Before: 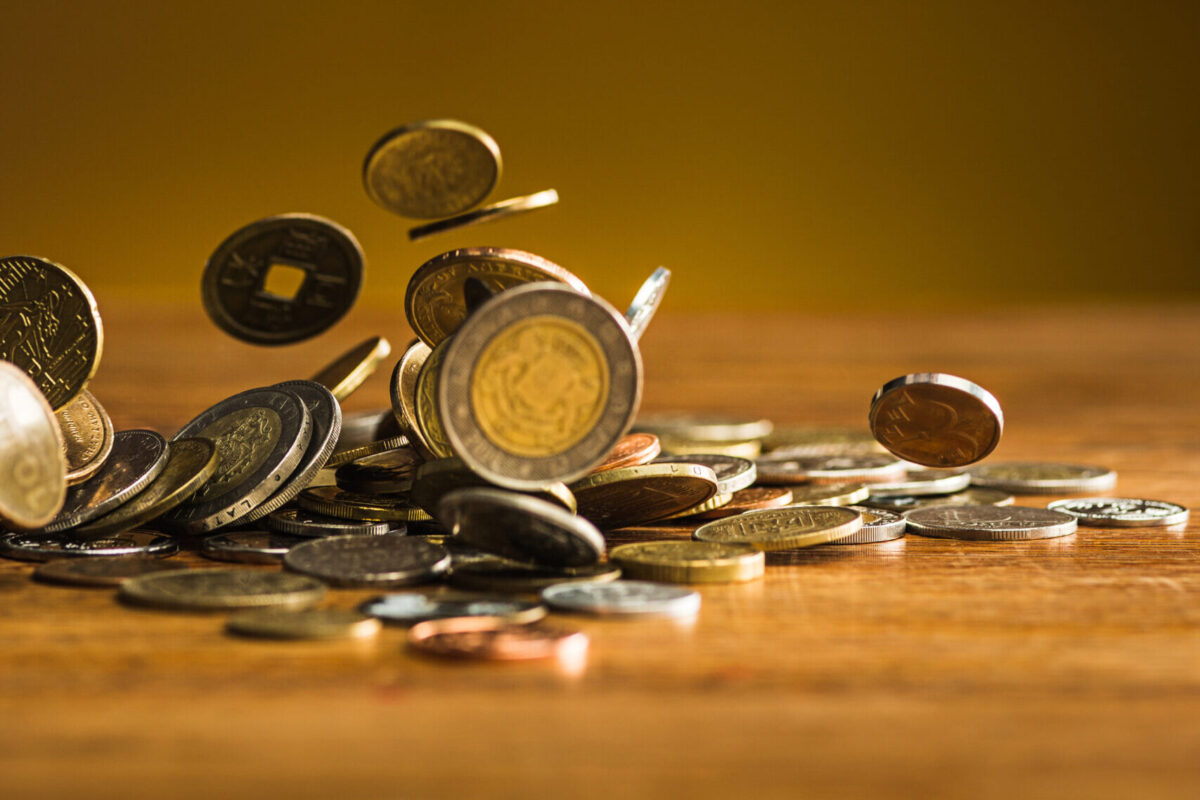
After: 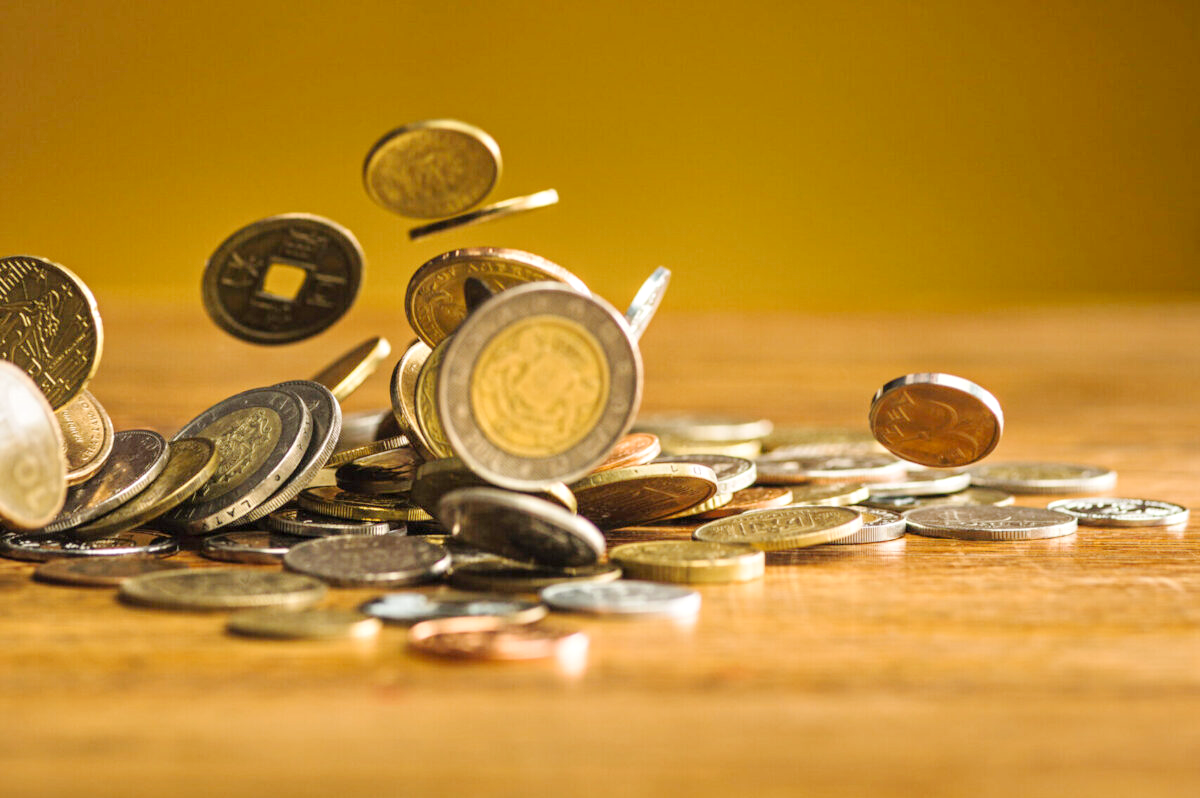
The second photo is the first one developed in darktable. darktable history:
tone curve: curves: ch0 [(0, 0) (0.003, 0.004) (0.011, 0.015) (0.025, 0.033) (0.044, 0.059) (0.069, 0.092) (0.1, 0.132) (0.136, 0.18) (0.177, 0.235) (0.224, 0.297) (0.277, 0.366) (0.335, 0.44) (0.399, 0.52) (0.468, 0.594) (0.543, 0.661) (0.623, 0.727) (0.709, 0.79) (0.801, 0.86) (0.898, 0.928) (1, 1)], preserve colors none
crop: top 0.05%, bottom 0.098%
tone equalizer: -8 EV 1 EV, -7 EV 1 EV, -6 EV 1 EV, -5 EV 1 EV, -4 EV 1 EV, -3 EV 0.75 EV, -2 EV 0.5 EV, -1 EV 0.25 EV
